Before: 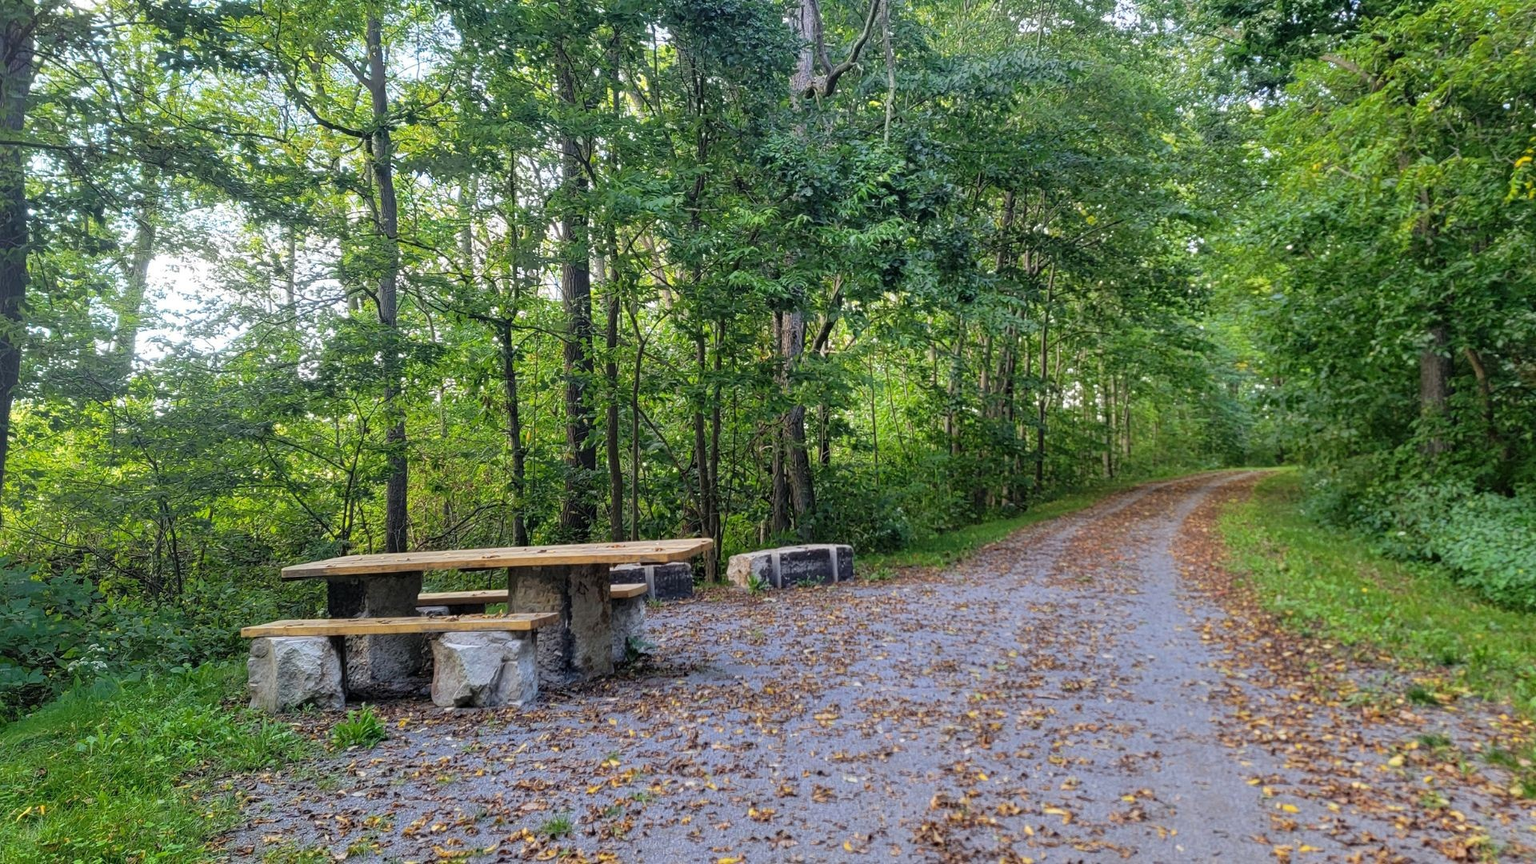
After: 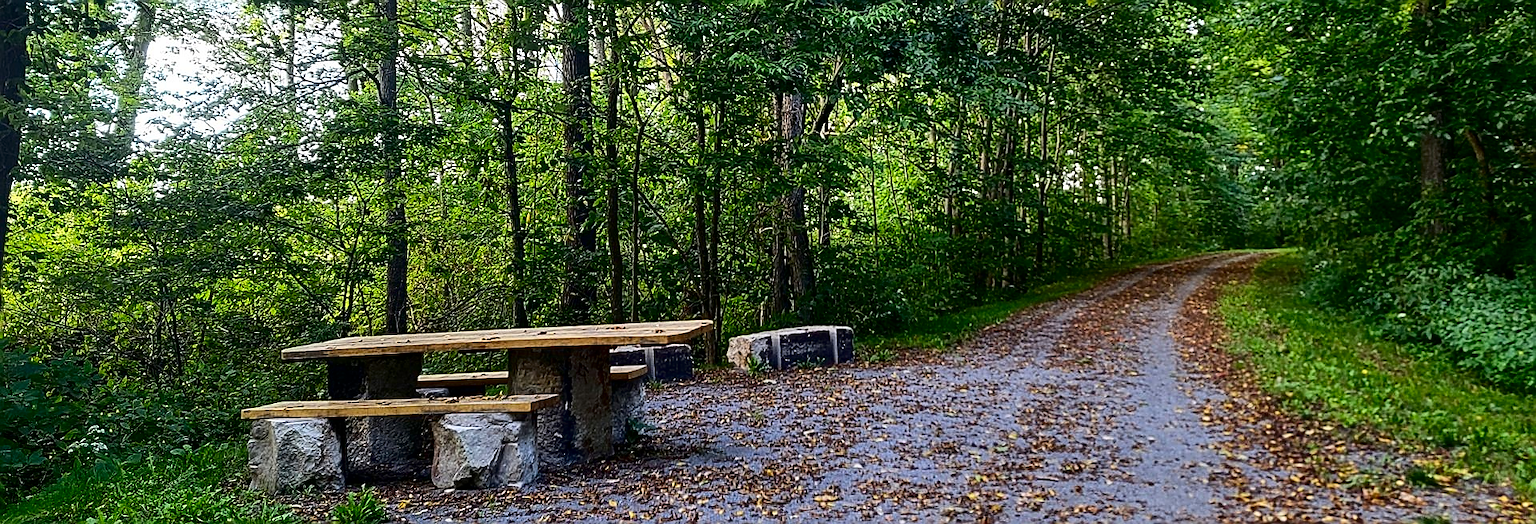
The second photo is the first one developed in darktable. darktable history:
crop and rotate: top 25.357%, bottom 13.942%
contrast brightness saturation: contrast 0.24, brightness -0.24, saturation 0.14
sharpen: radius 1.4, amount 1.25, threshold 0.7
